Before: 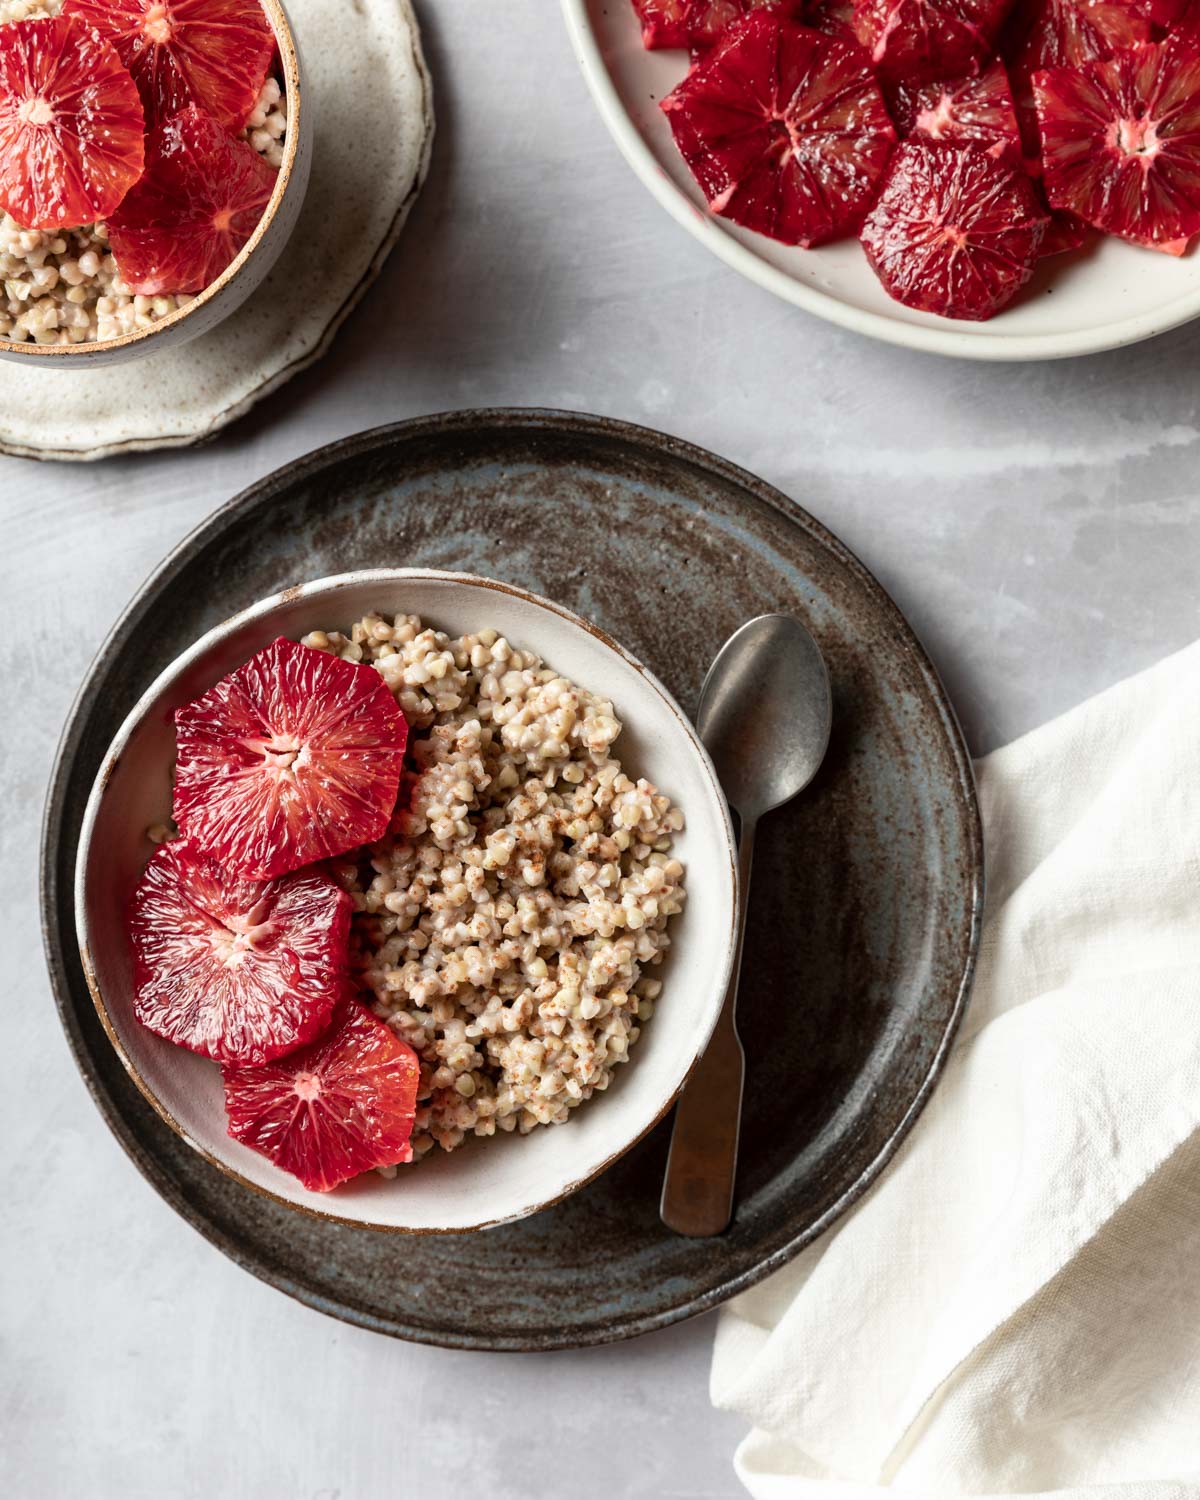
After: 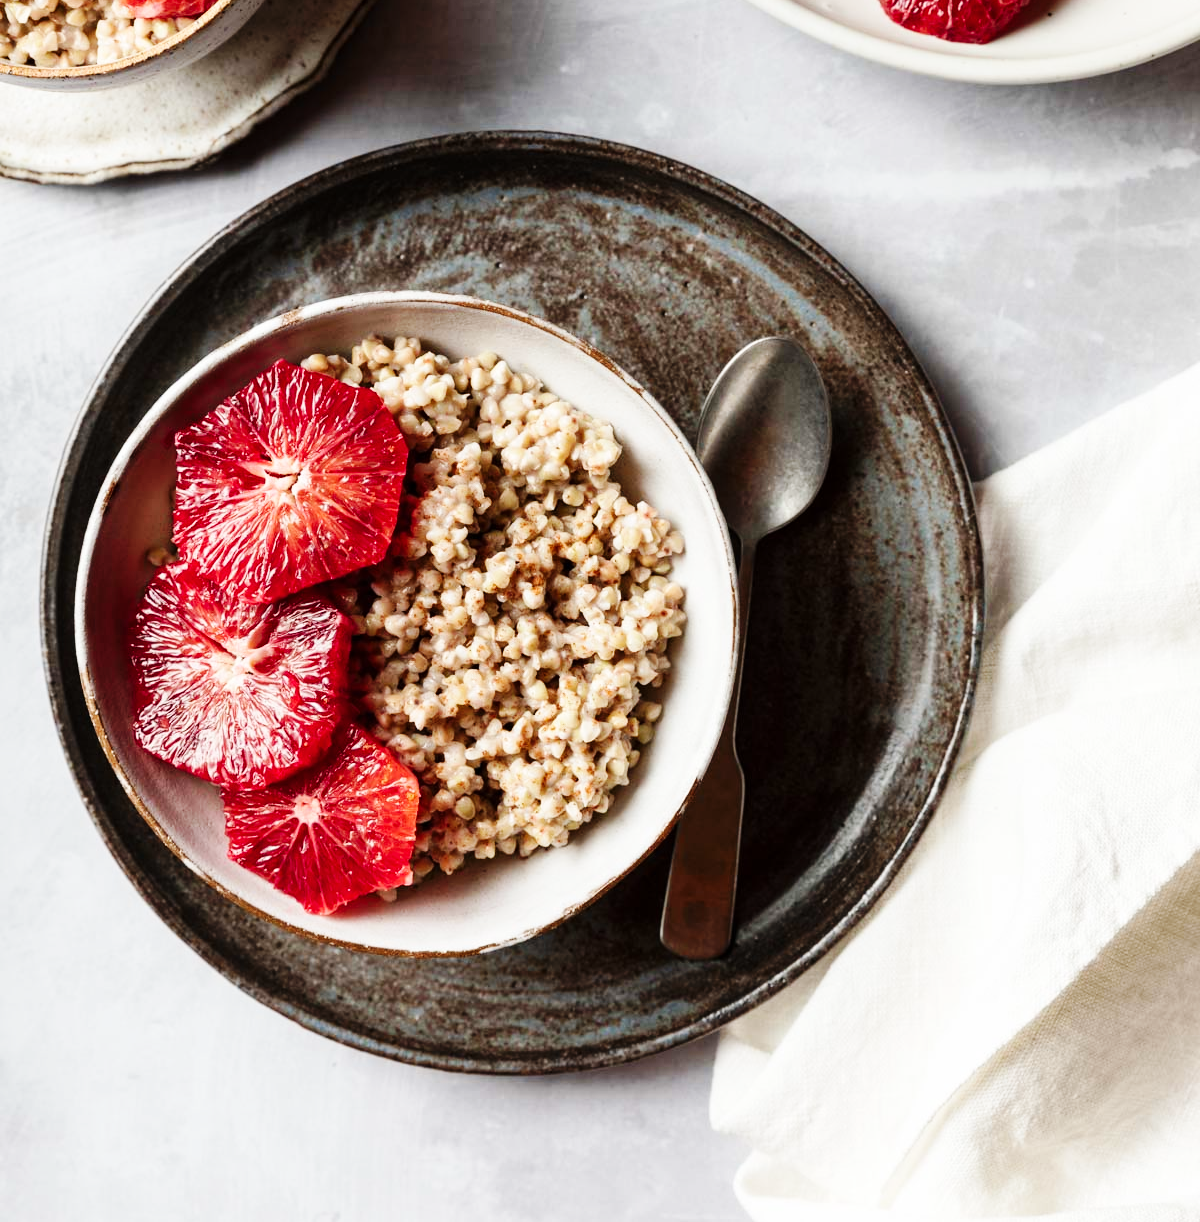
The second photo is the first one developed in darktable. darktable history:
base curve: curves: ch0 [(0, 0) (0.032, 0.025) (0.121, 0.166) (0.206, 0.329) (0.605, 0.79) (1, 1)], preserve colors none
crop and rotate: top 18.515%
